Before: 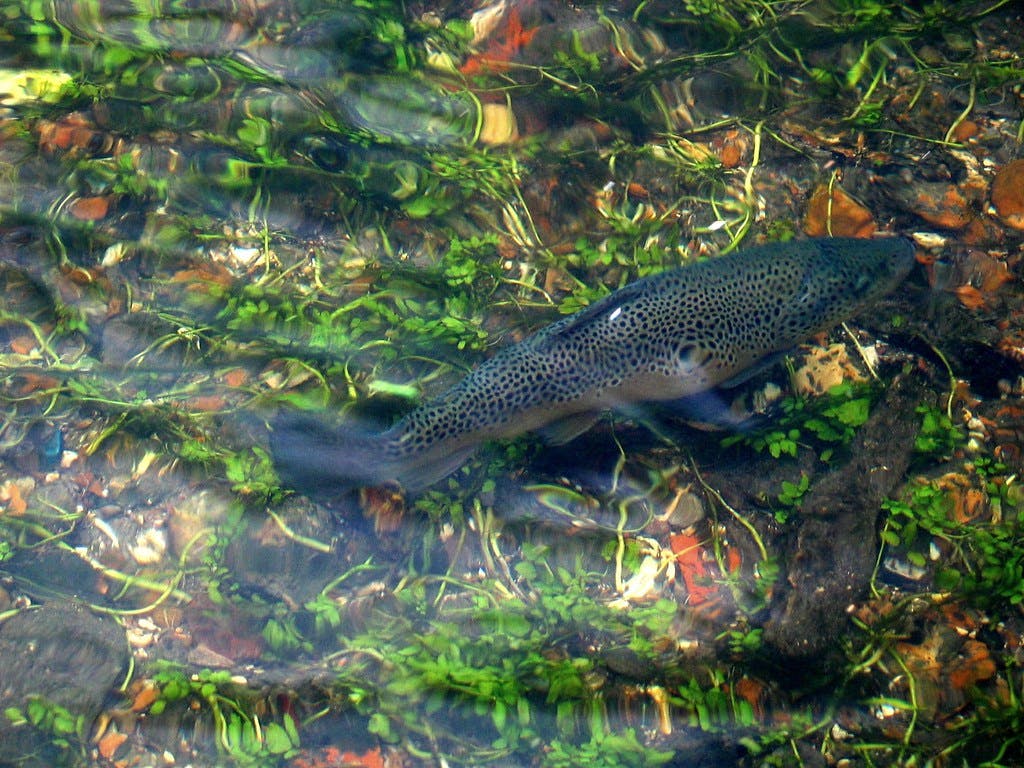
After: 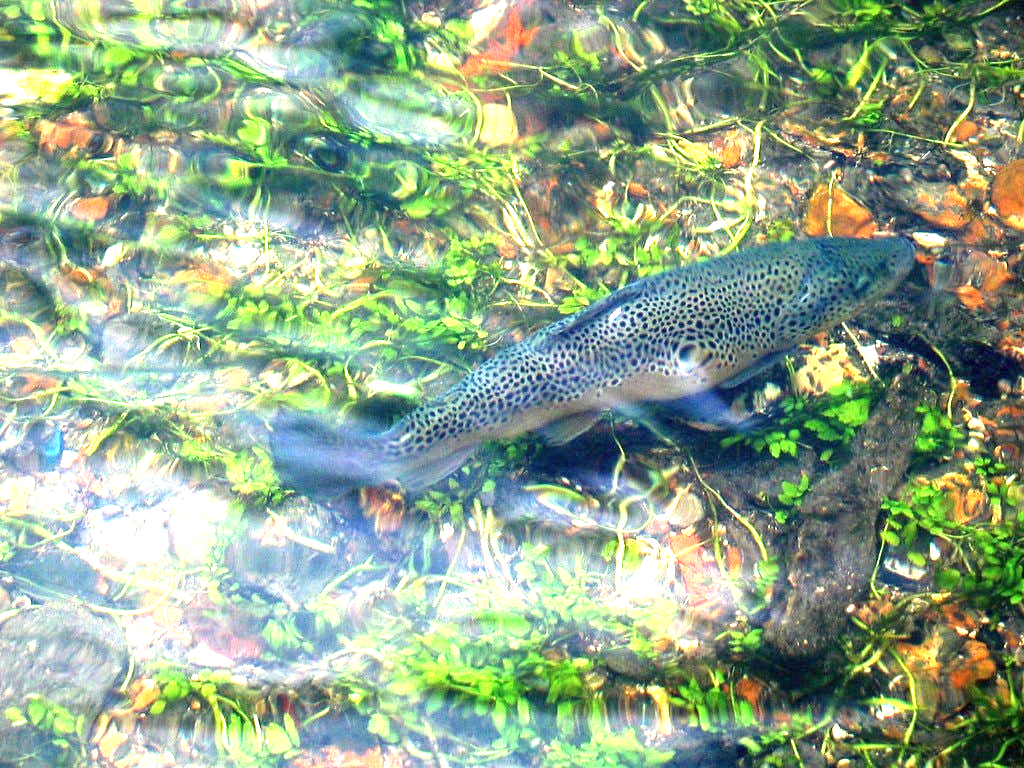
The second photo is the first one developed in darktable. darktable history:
exposure: black level correction 0, exposure 1.9 EV, compensate highlight preservation false
